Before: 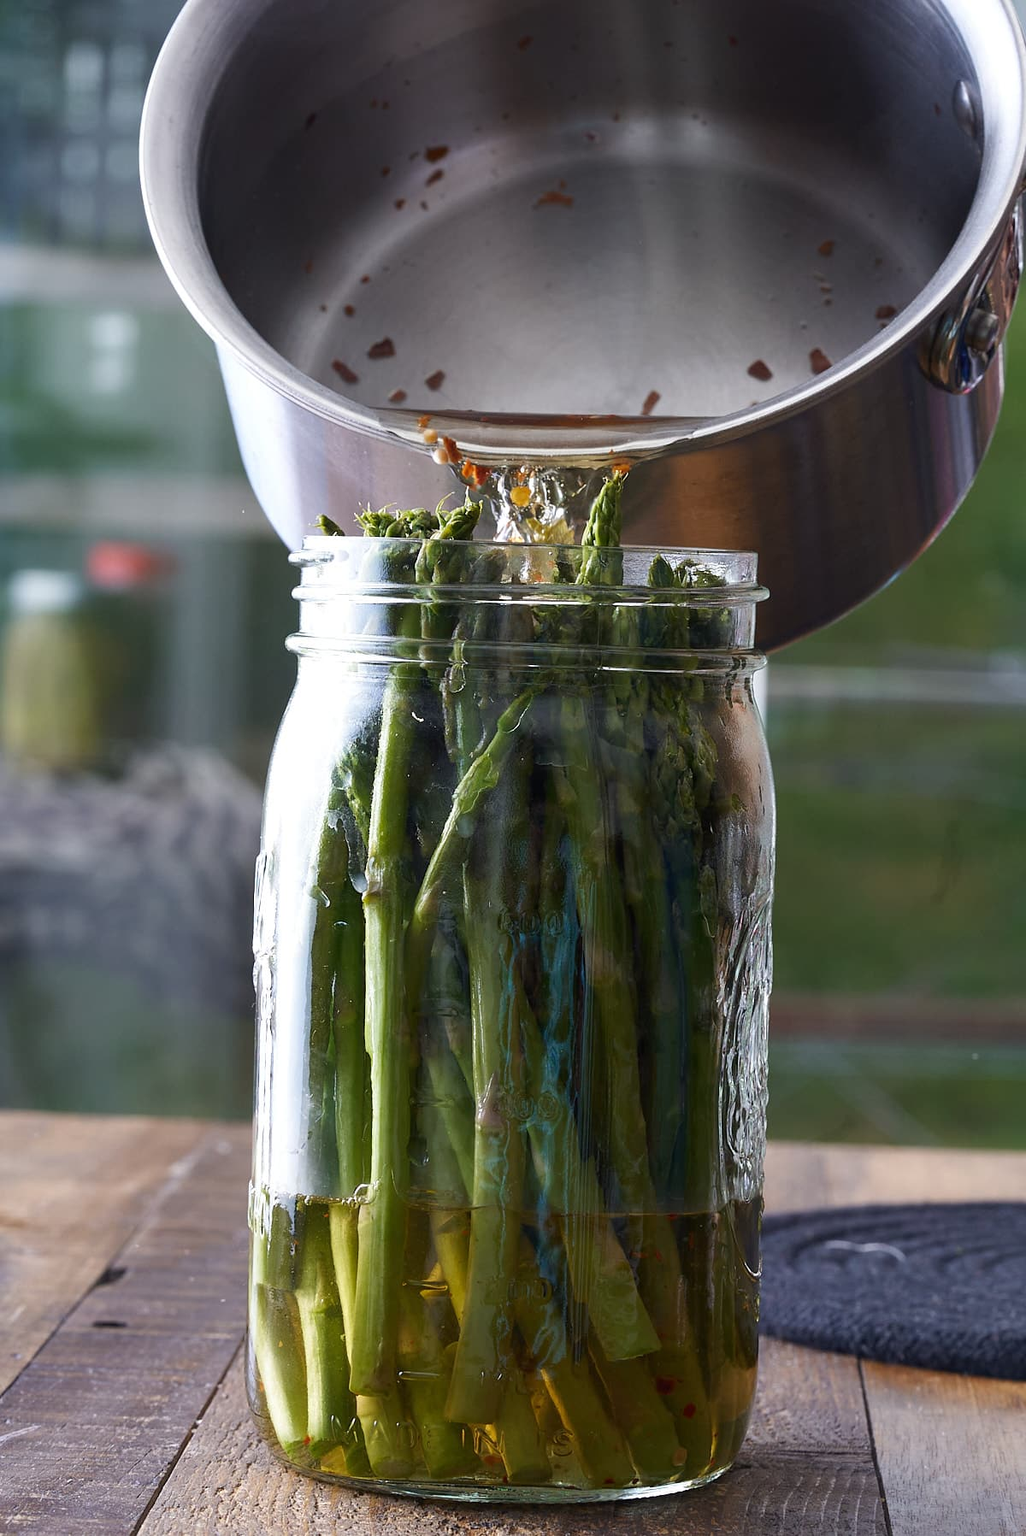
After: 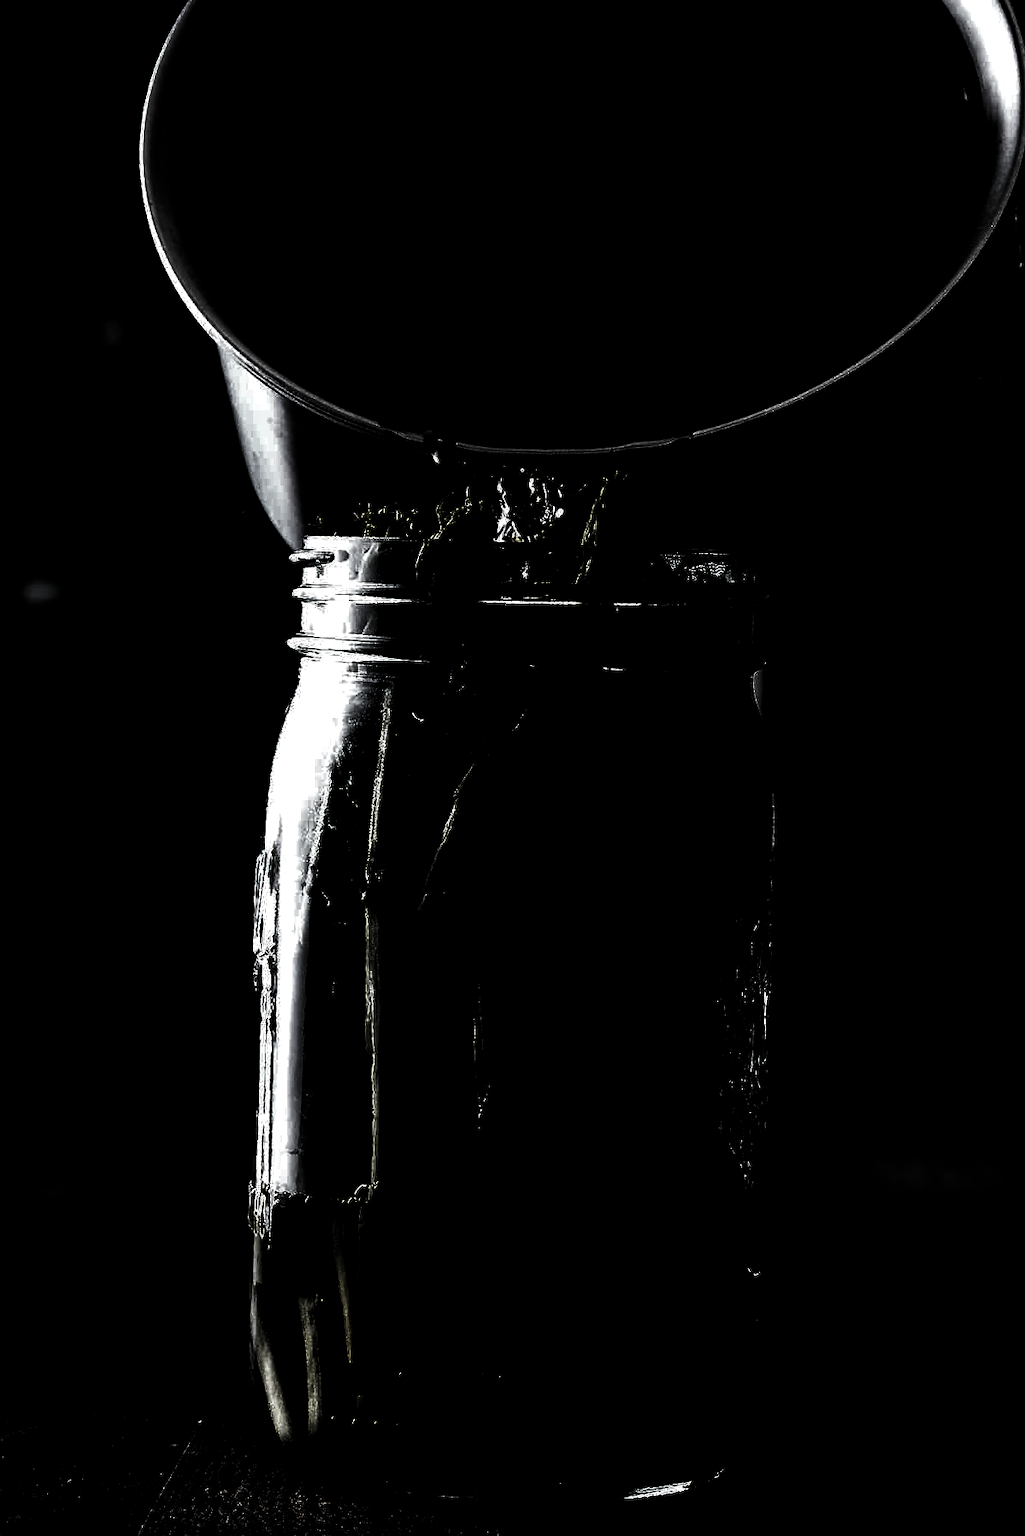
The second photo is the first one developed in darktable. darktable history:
levels: levels [0.721, 0.937, 0.997]
